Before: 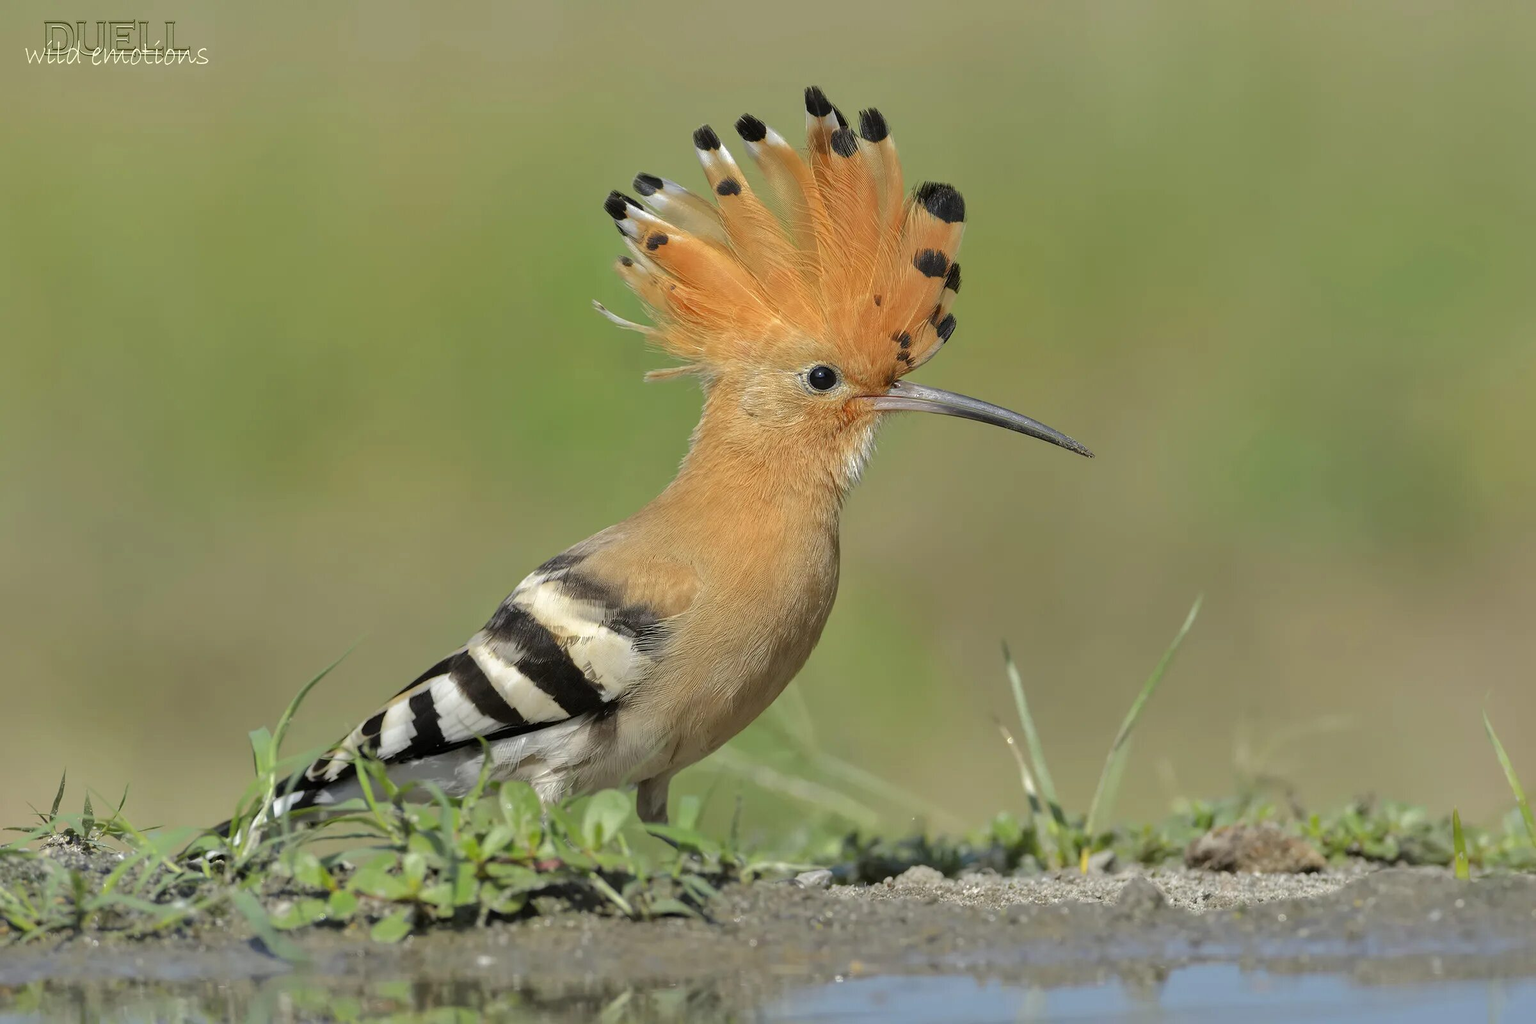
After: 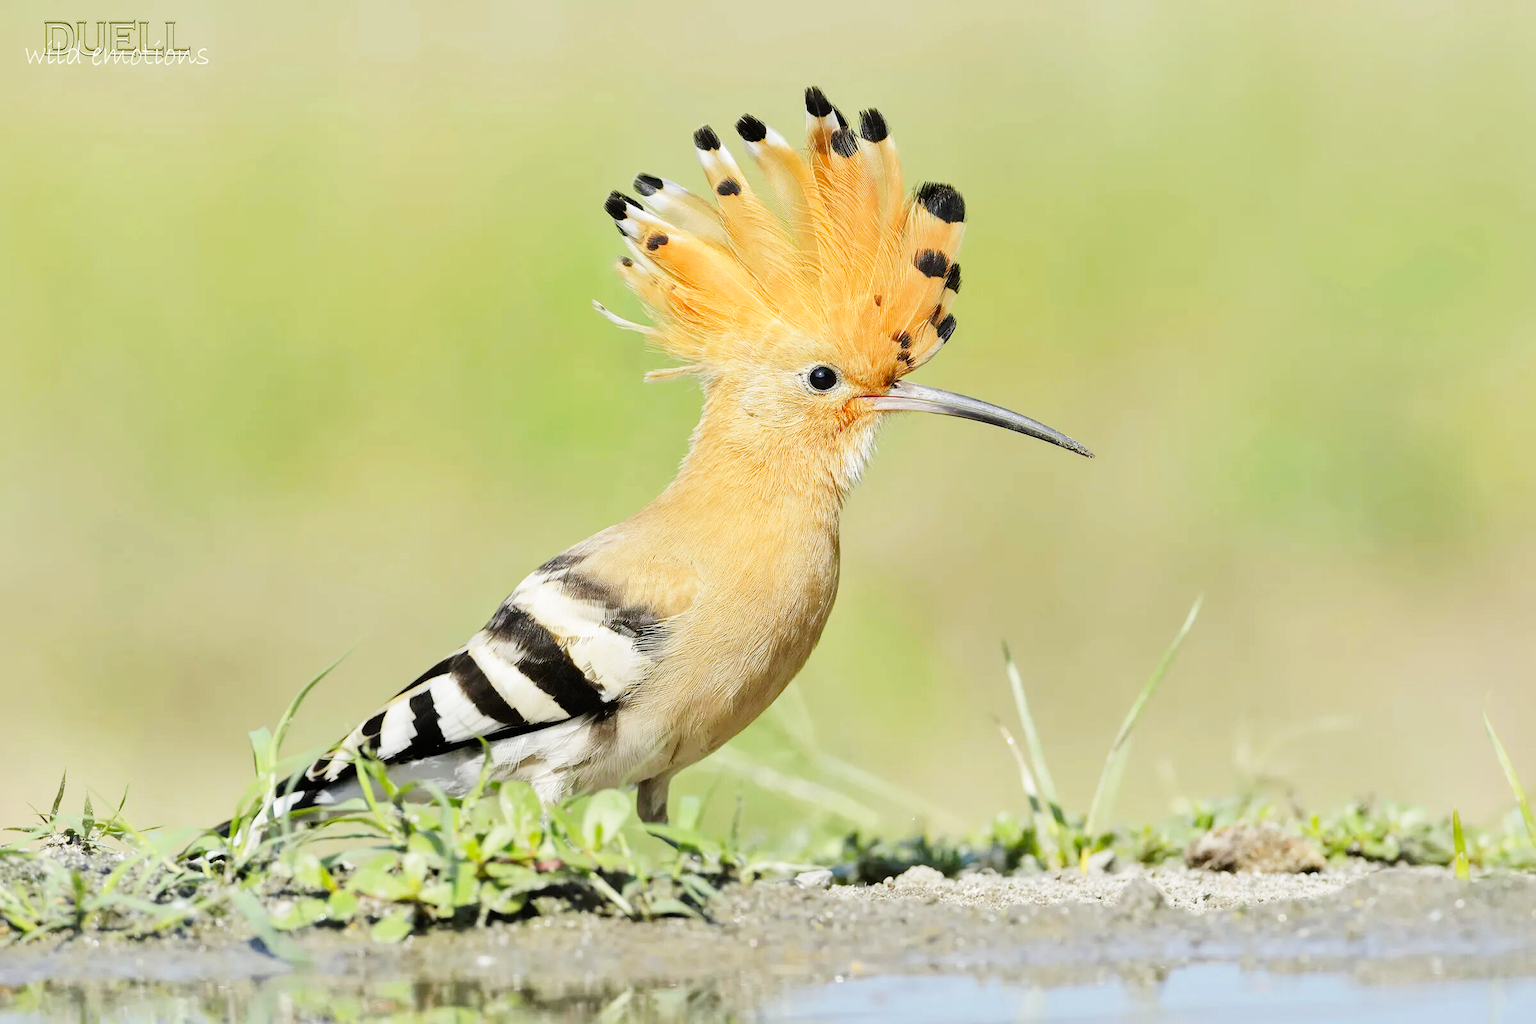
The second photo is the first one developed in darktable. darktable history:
exposure: exposure -0.116 EV, compensate exposure bias true, compensate highlight preservation false
base curve: curves: ch0 [(0, 0) (0, 0.001) (0.001, 0.001) (0.004, 0.002) (0.007, 0.004) (0.015, 0.013) (0.033, 0.045) (0.052, 0.096) (0.075, 0.17) (0.099, 0.241) (0.163, 0.42) (0.219, 0.55) (0.259, 0.616) (0.327, 0.722) (0.365, 0.765) (0.522, 0.873) (0.547, 0.881) (0.689, 0.919) (0.826, 0.952) (1, 1)], preserve colors none
